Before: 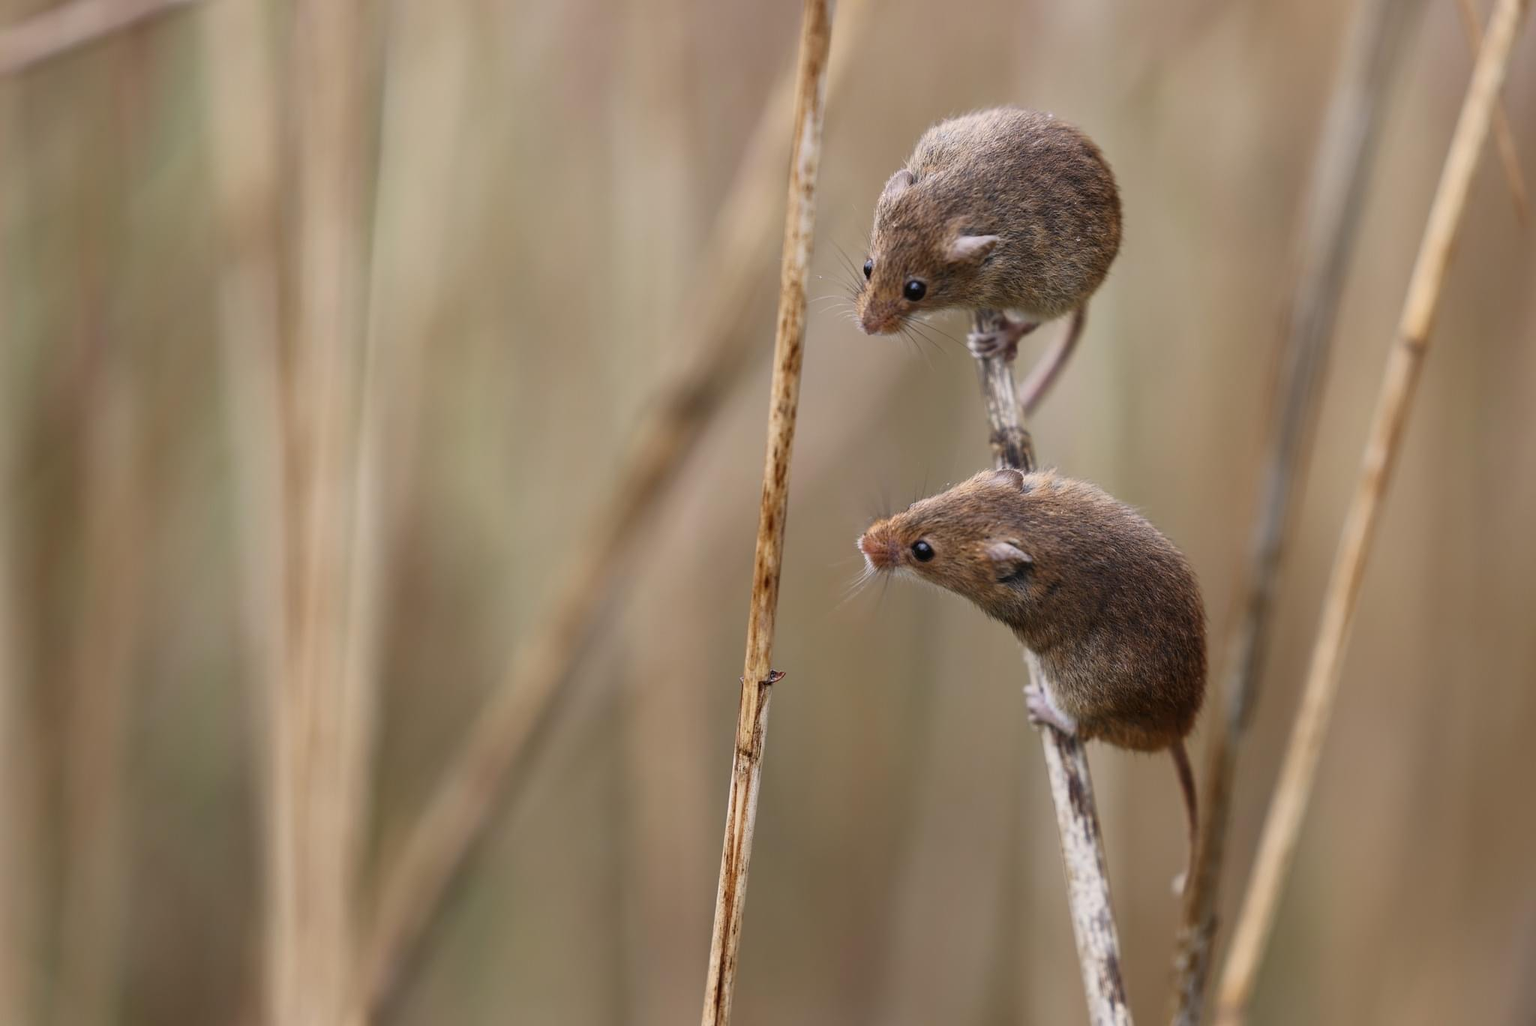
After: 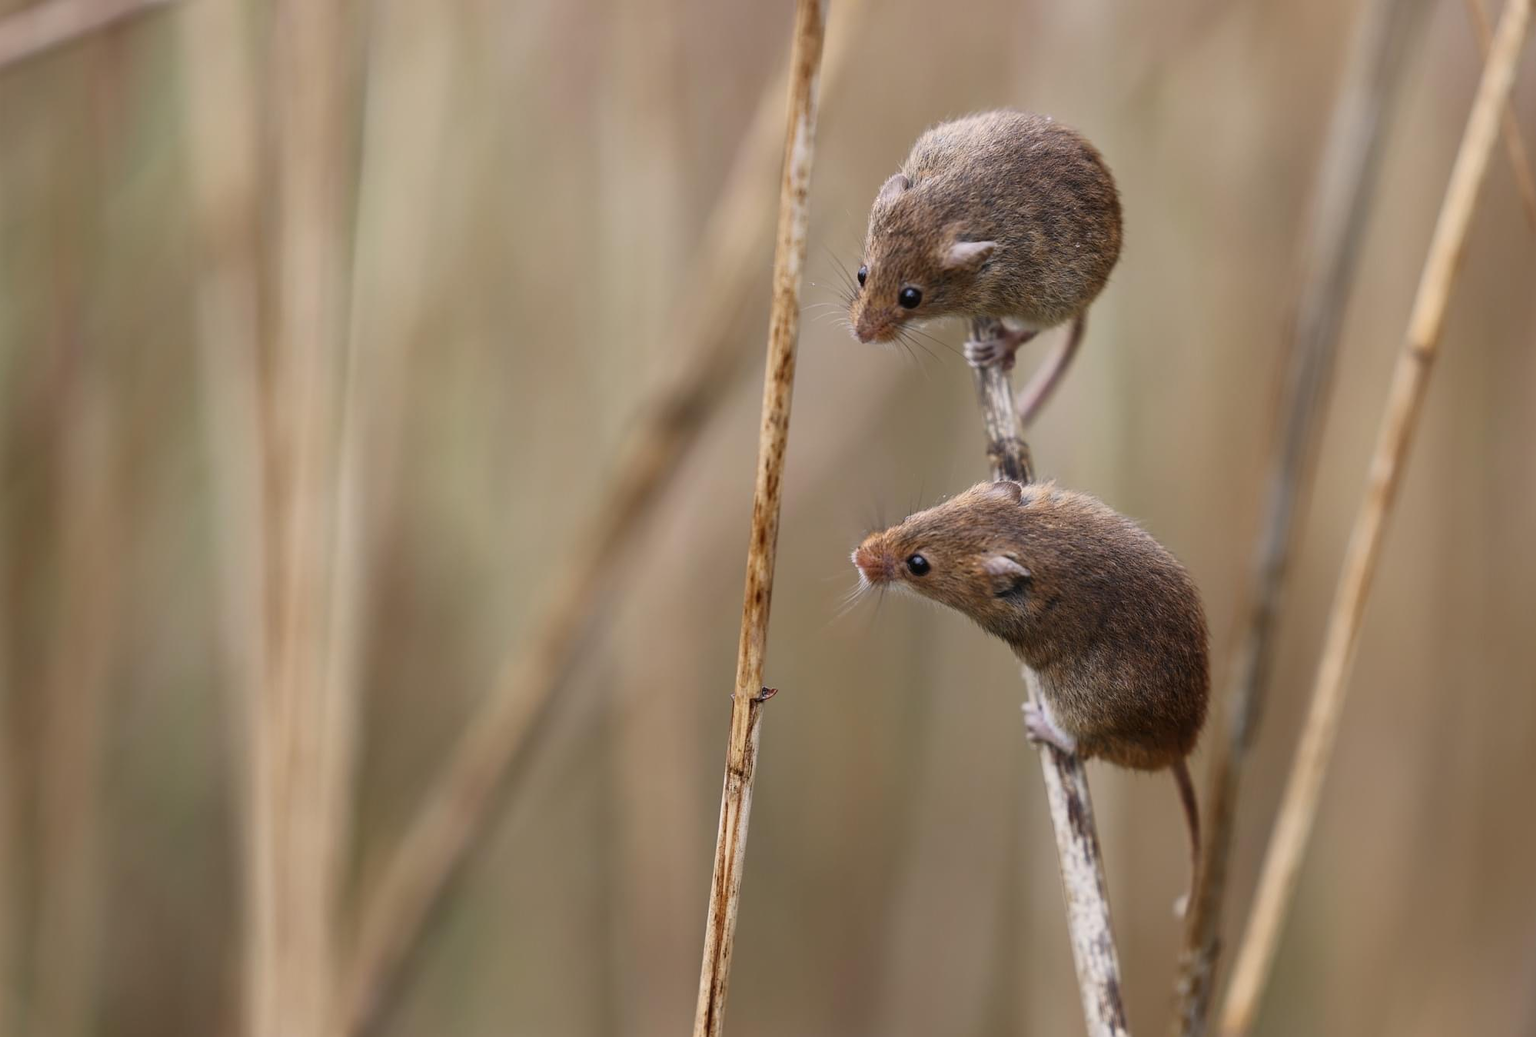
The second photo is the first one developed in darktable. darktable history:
crop and rotate: left 1.774%, right 0.633%, bottom 1.28%
